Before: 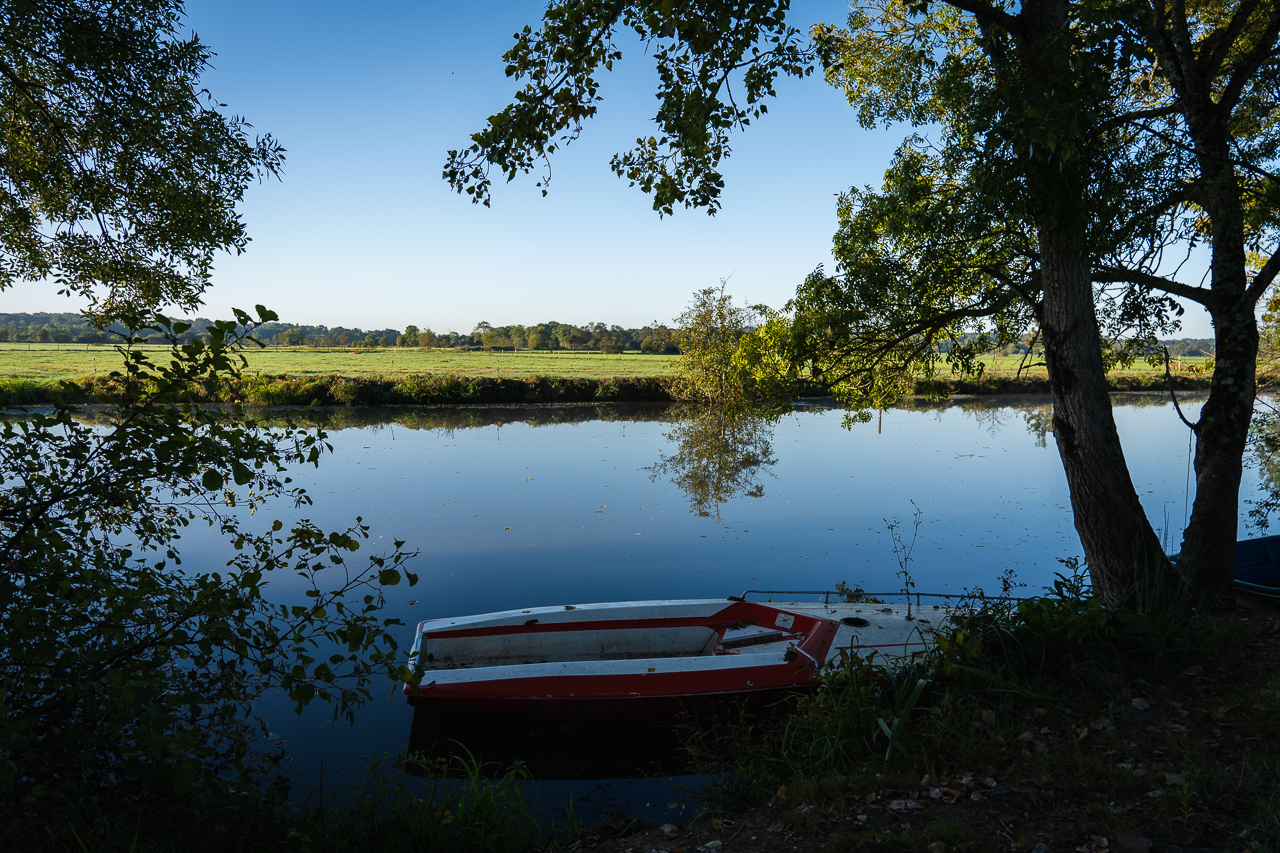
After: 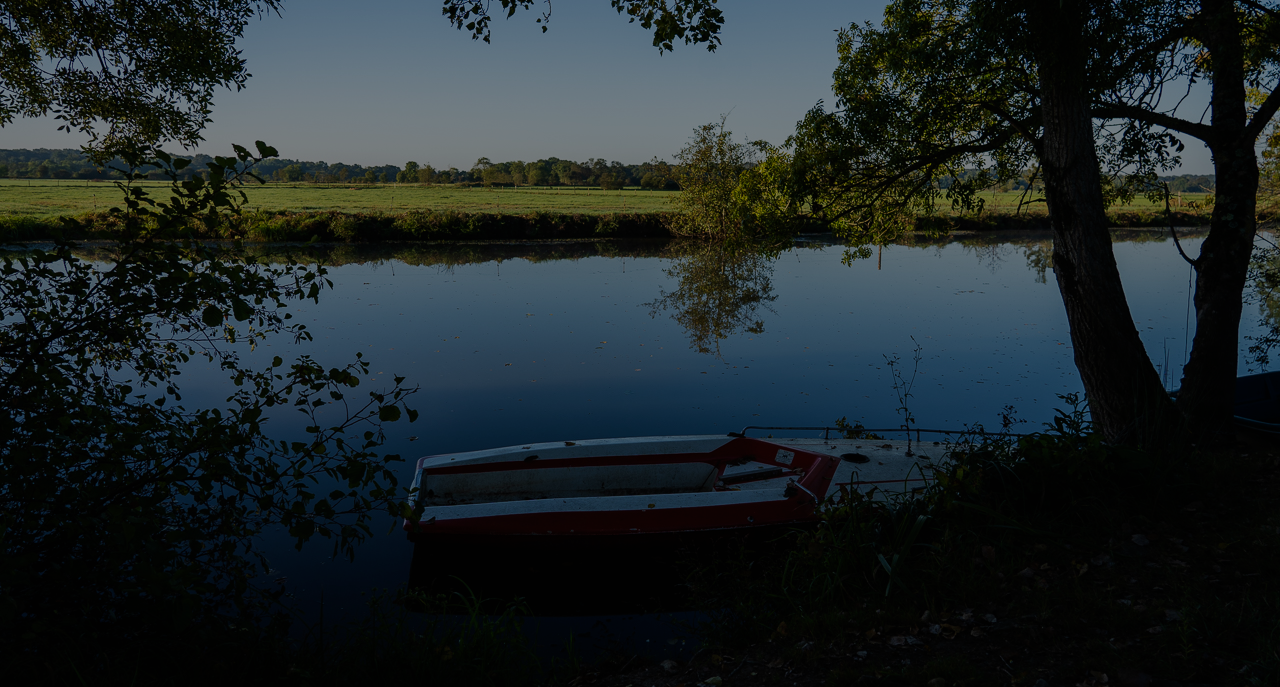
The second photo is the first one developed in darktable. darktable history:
velvia: strength 15.26%
crop and rotate: top 19.435%
exposure: exposure -2.084 EV, compensate highlight preservation false
